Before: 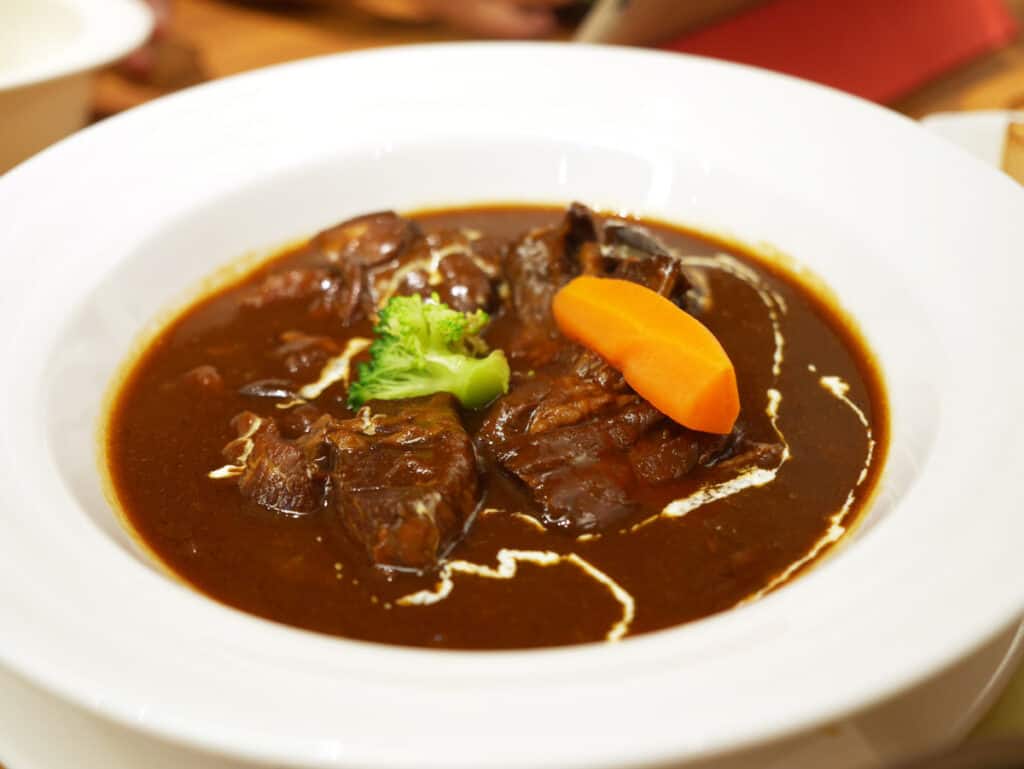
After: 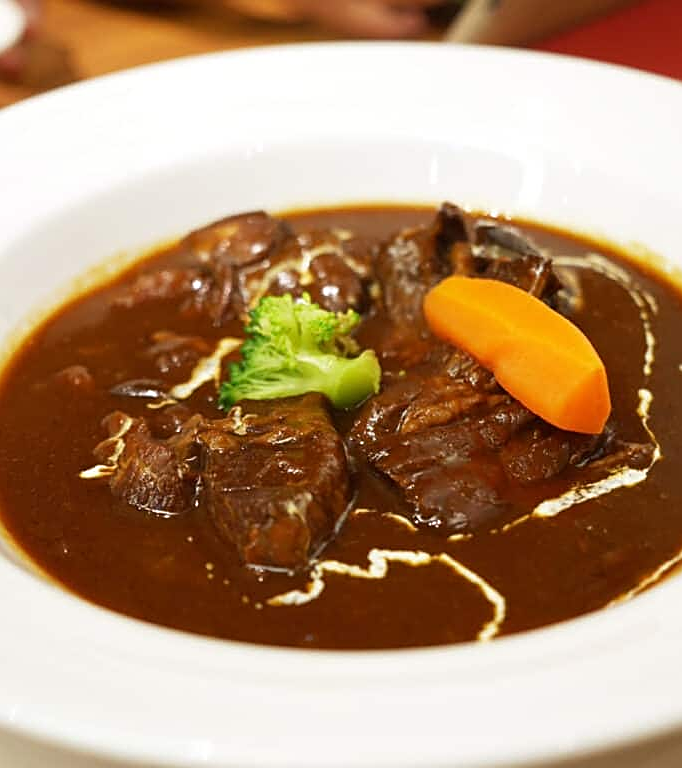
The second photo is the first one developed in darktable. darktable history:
crop and rotate: left 12.648%, right 20.685%
sharpen: amount 0.575
